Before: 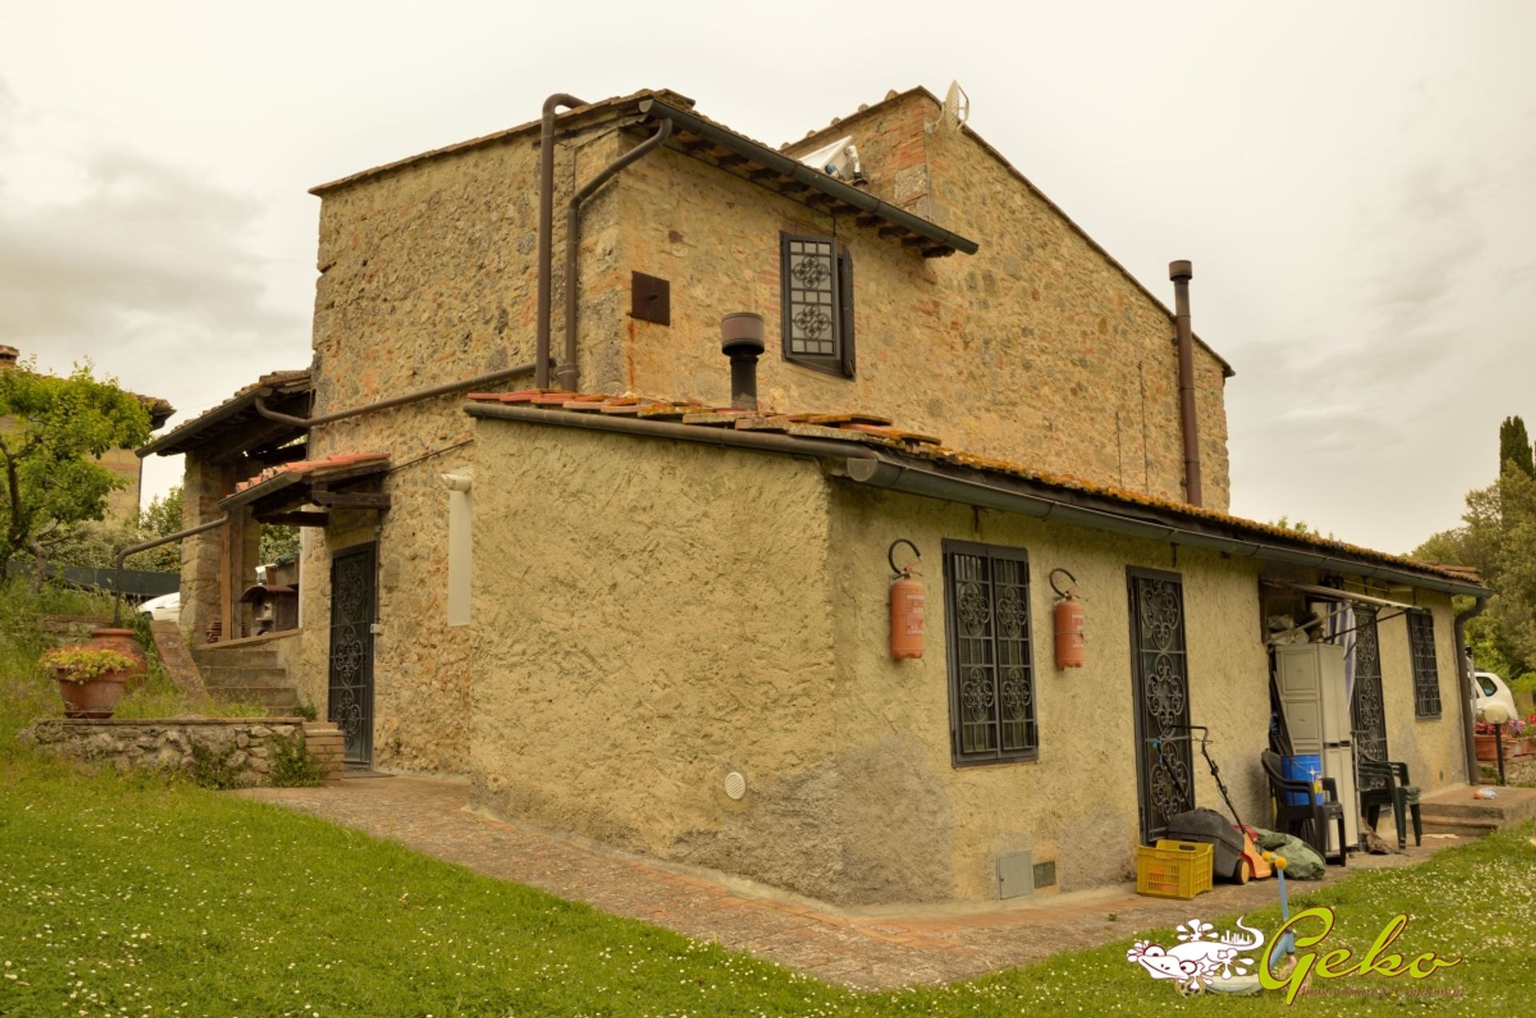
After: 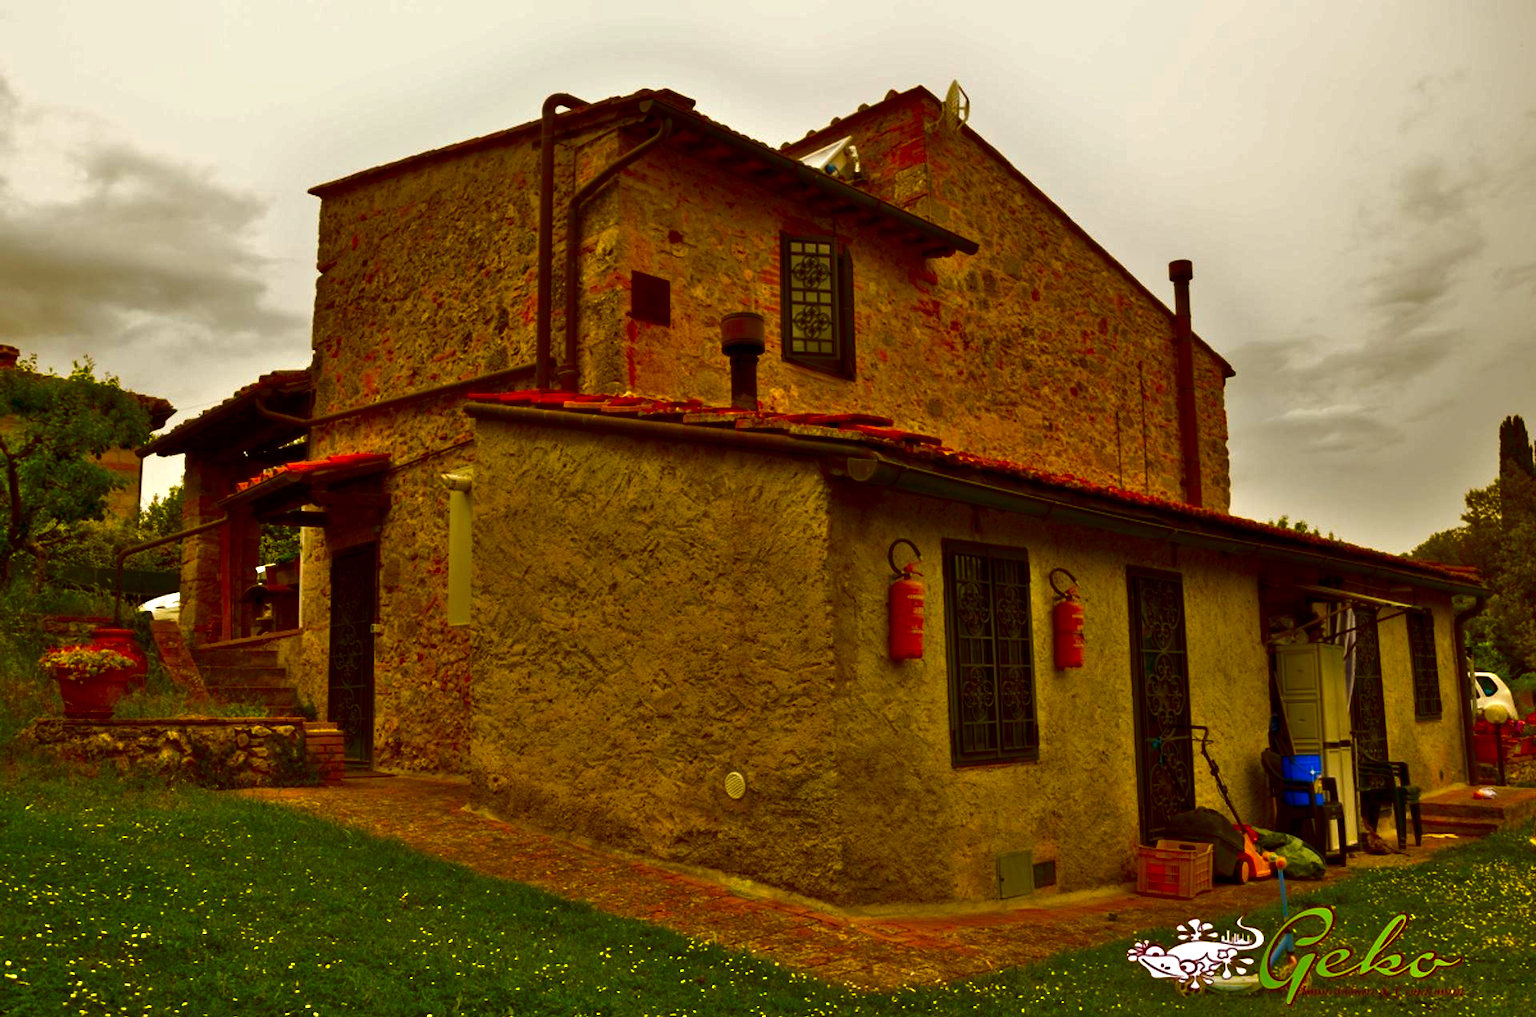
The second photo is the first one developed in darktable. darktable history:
exposure: black level correction 0, compensate exposure bias true, compensate highlight preservation false
contrast brightness saturation: brightness -1, saturation 1
tone equalizer: -7 EV 0.15 EV, -6 EV 0.6 EV, -5 EV 1.15 EV, -4 EV 1.33 EV, -3 EV 1.15 EV, -2 EV 0.6 EV, -1 EV 0.15 EV, mask exposure compensation -0.5 EV
